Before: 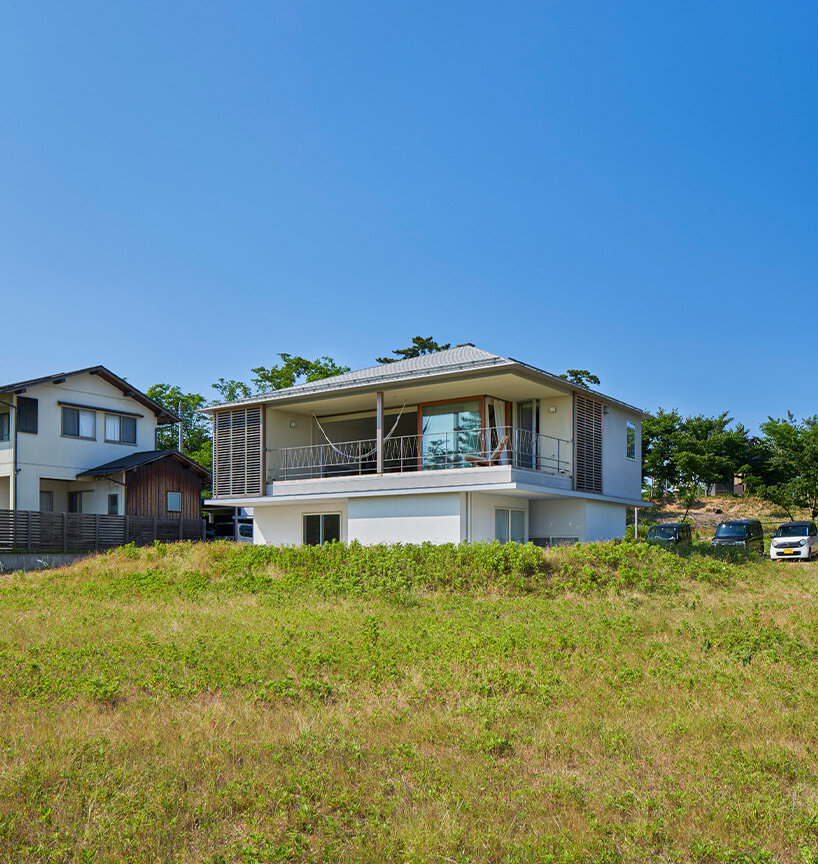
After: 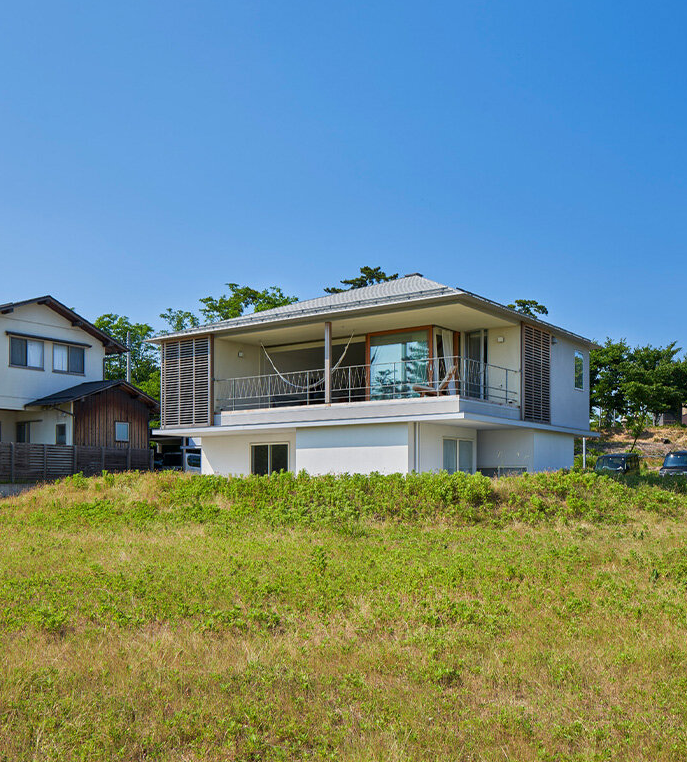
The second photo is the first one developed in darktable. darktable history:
white balance: emerald 1
crop: left 6.446%, top 8.188%, right 9.538%, bottom 3.548%
